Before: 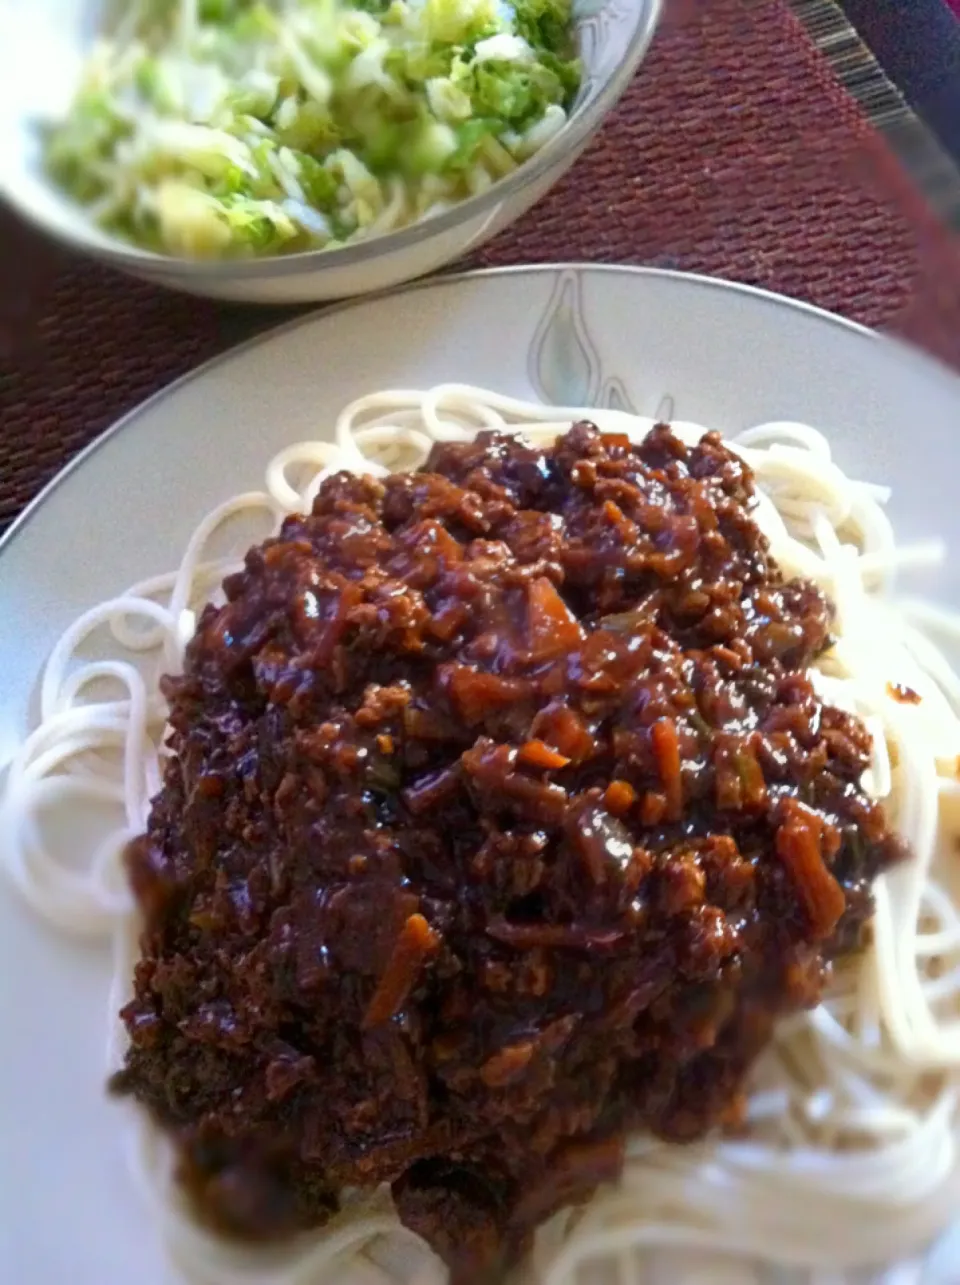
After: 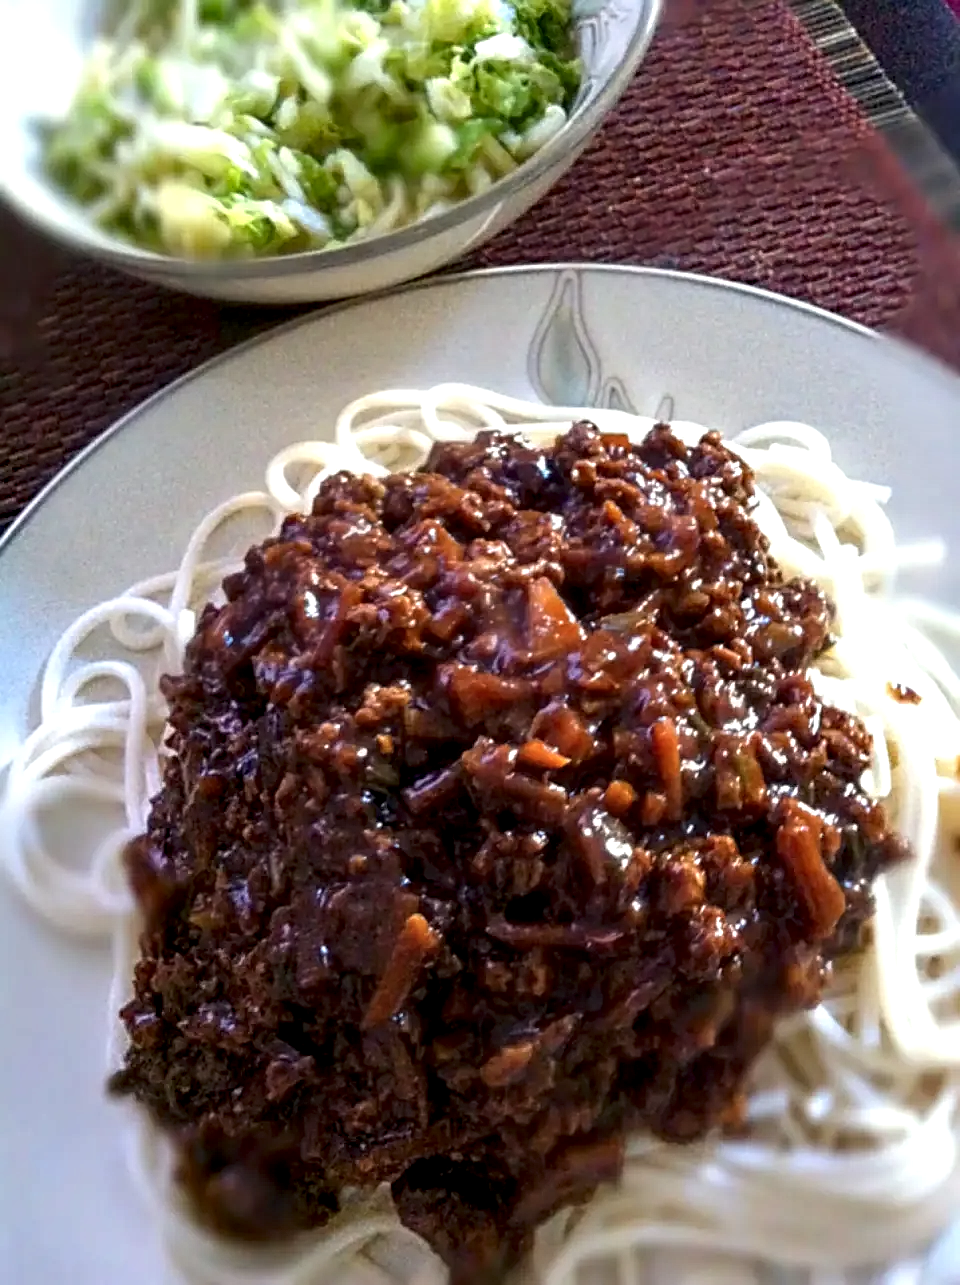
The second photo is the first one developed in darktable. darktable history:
local contrast: highlights 60%, shadows 60%, detail 160%
sharpen: amount 0.491
